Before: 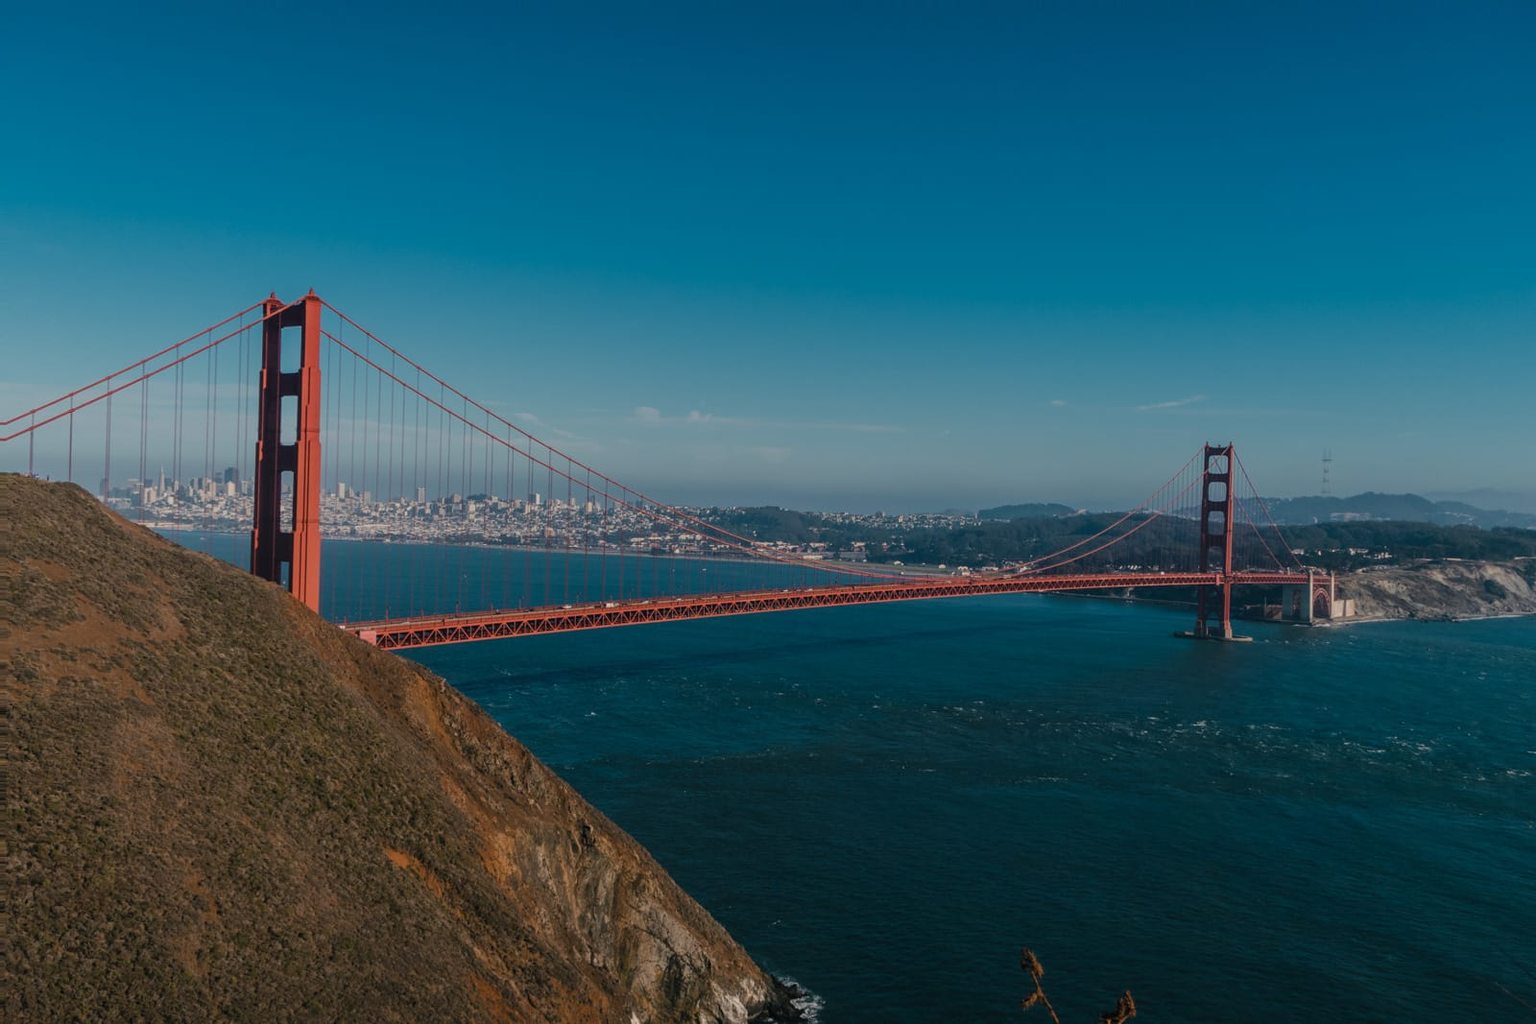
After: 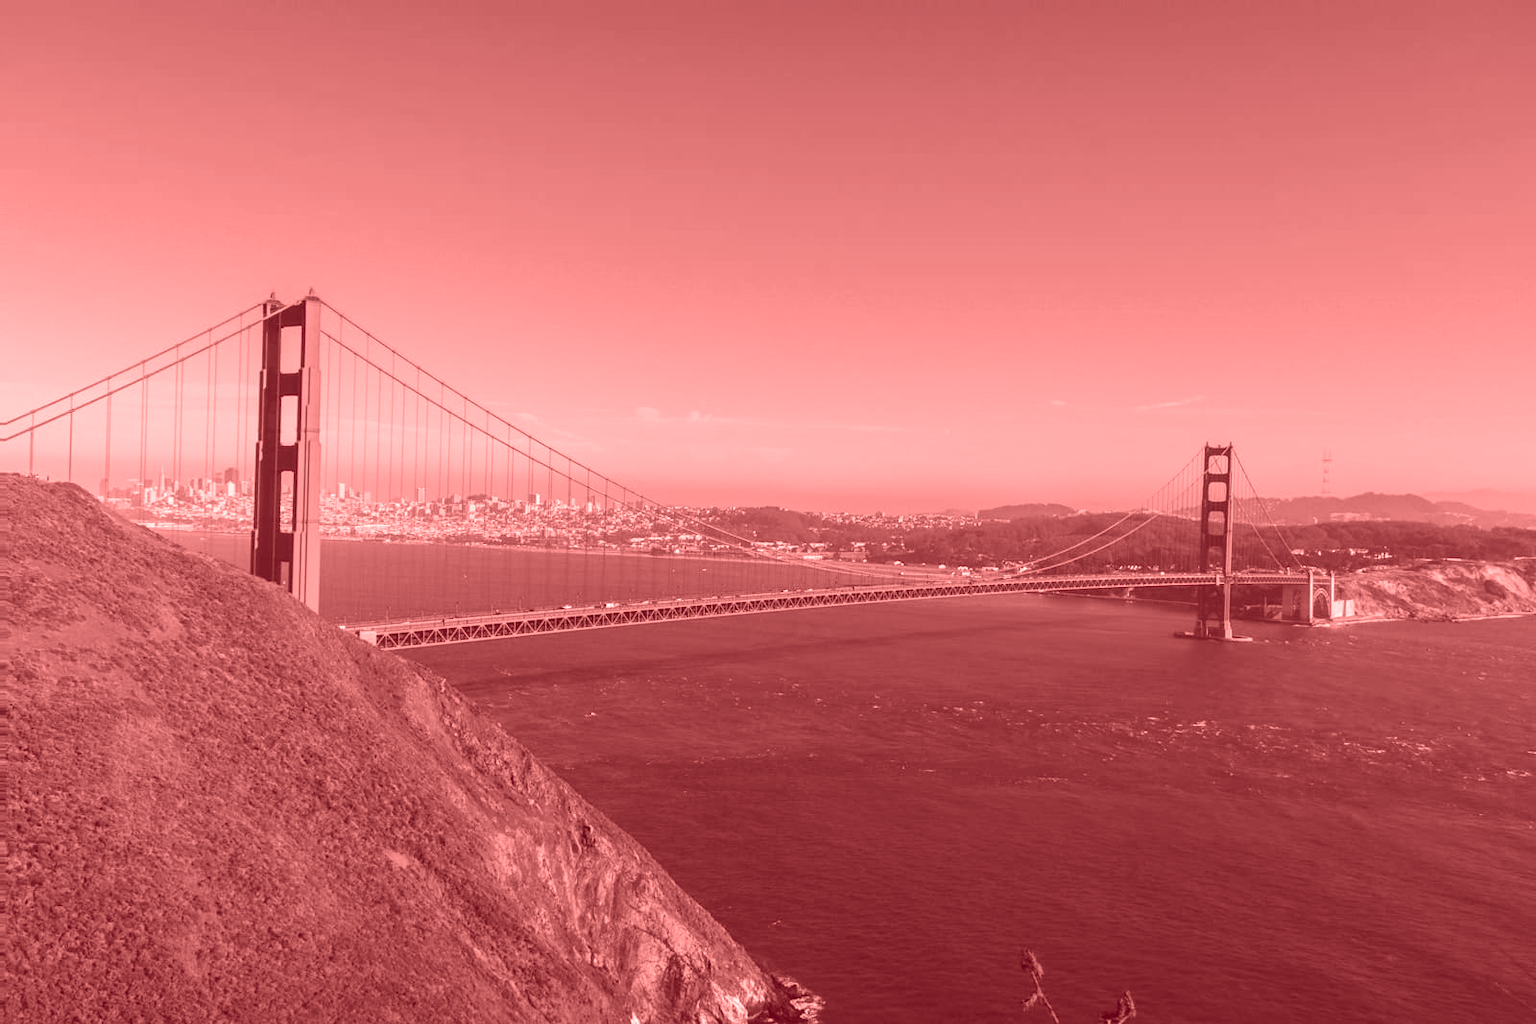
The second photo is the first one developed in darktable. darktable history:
exposure: black level correction -0.002, exposure 0.708 EV, compensate exposure bias true, compensate highlight preservation false
colorize: saturation 60%, source mix 100%
